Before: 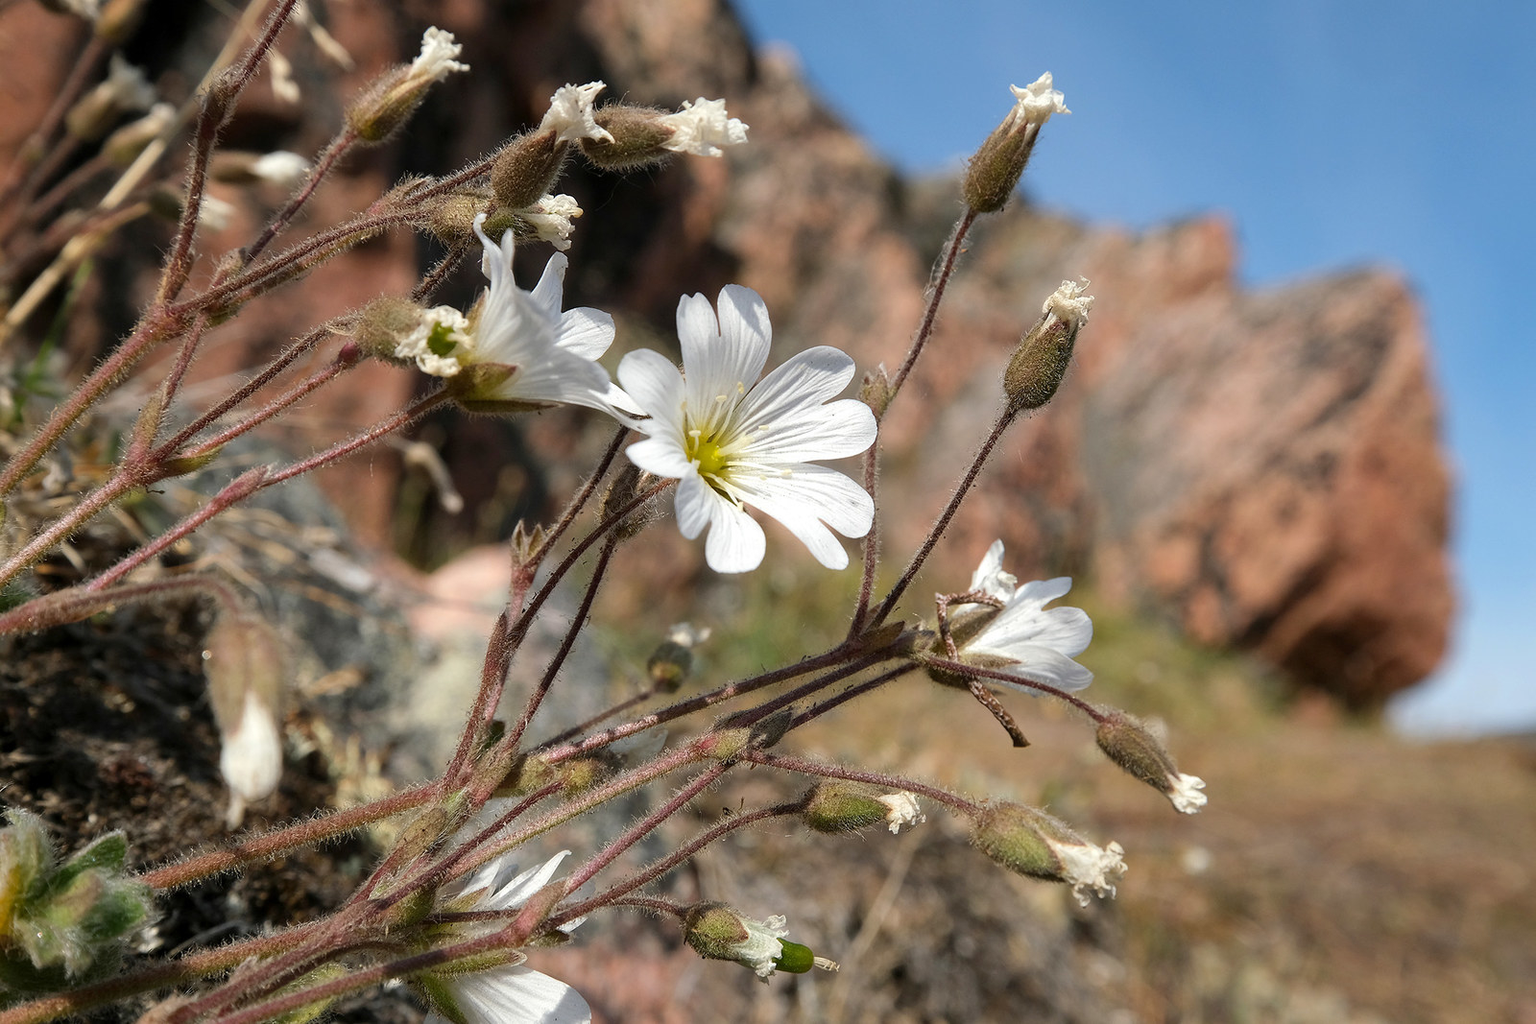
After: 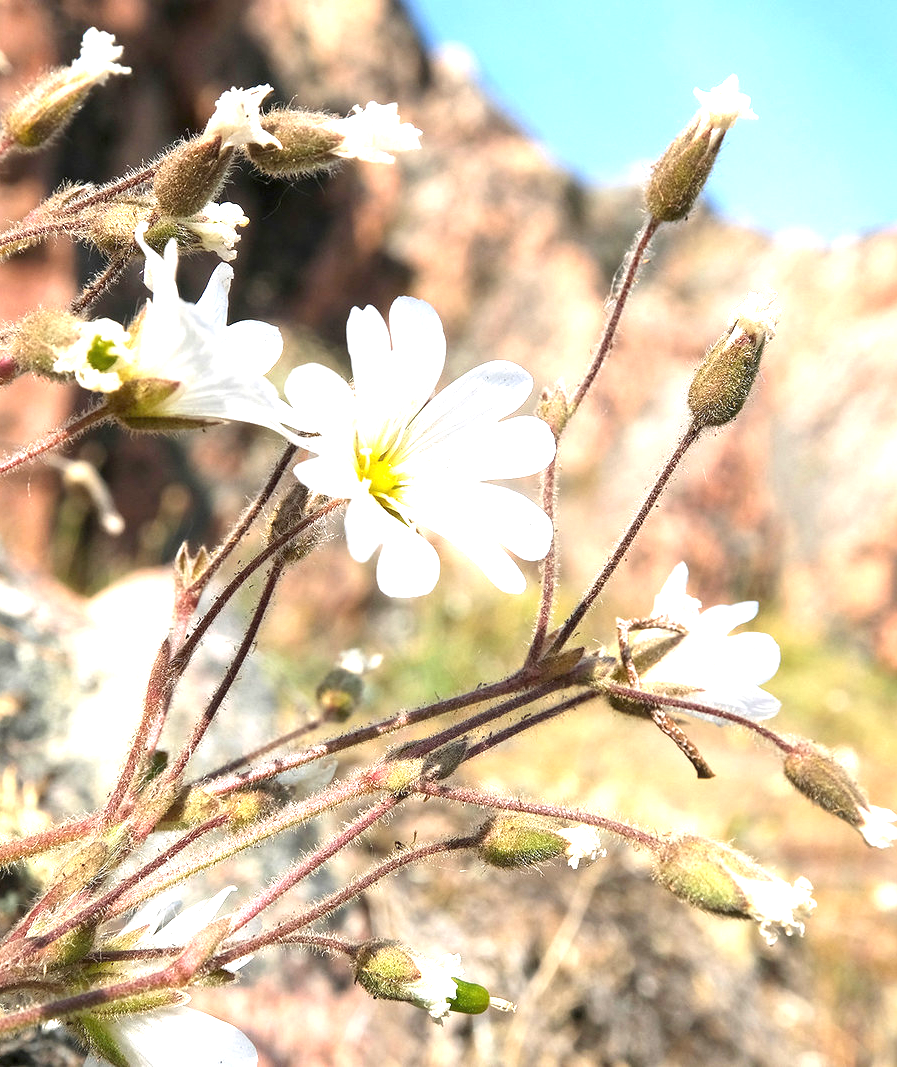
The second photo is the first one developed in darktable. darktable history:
exposure: black level correction 0, exposure 1.741 EV, compensate exposure bias true, compensate highlight preservation false
crop and rotate: left 22.414%, right 21.515%
